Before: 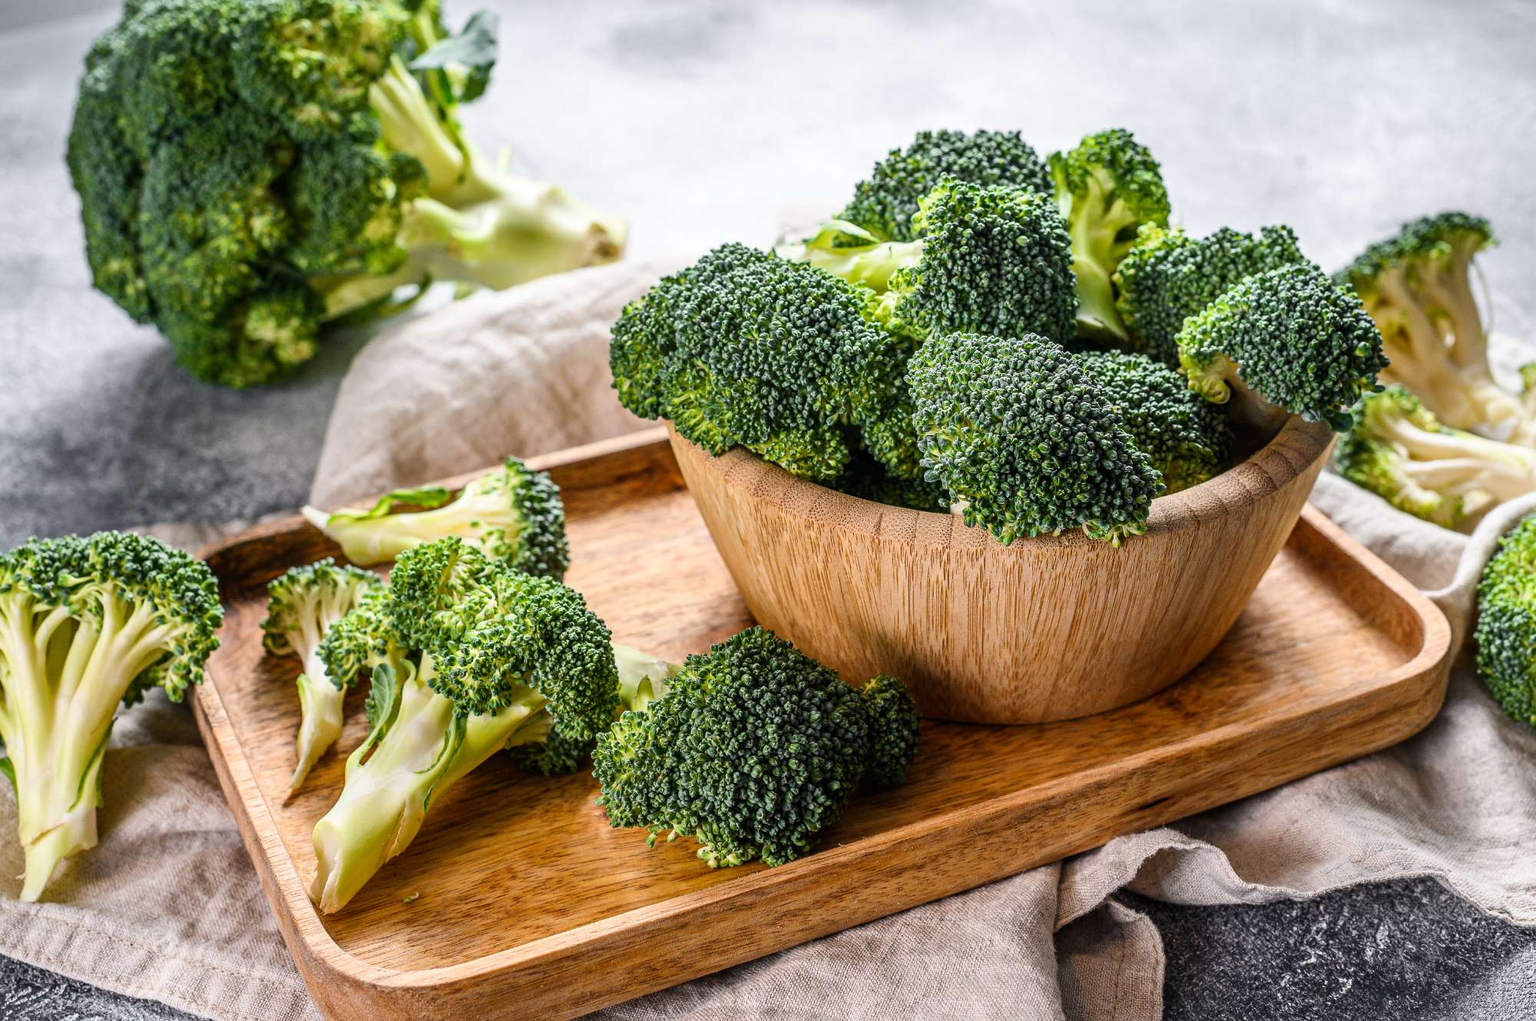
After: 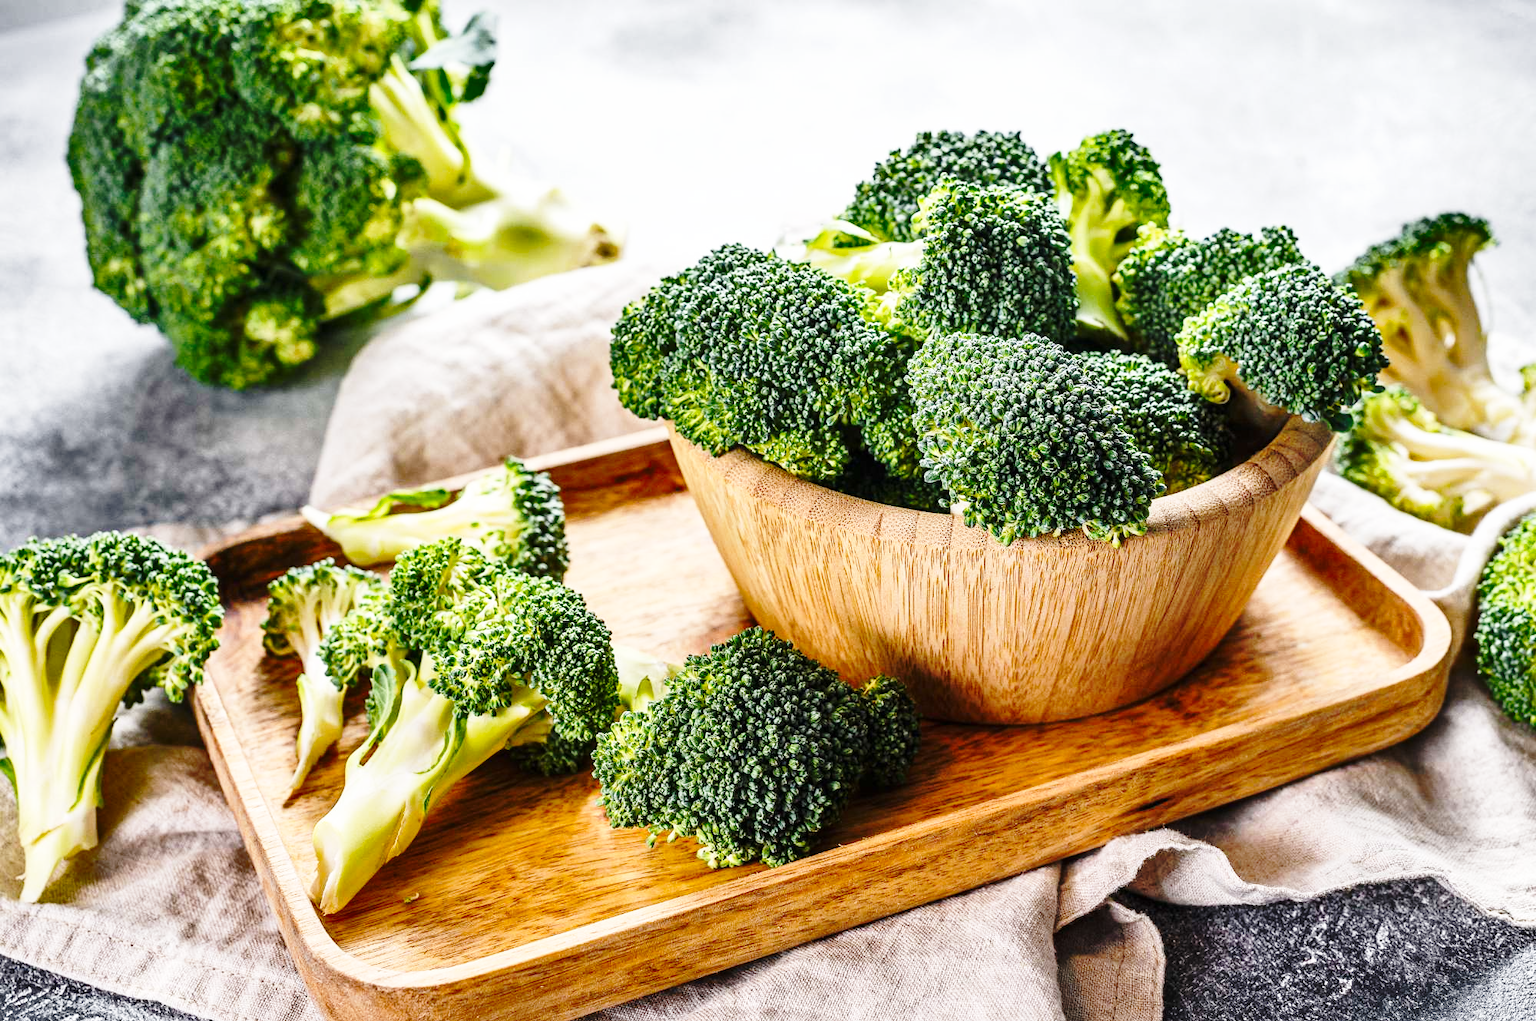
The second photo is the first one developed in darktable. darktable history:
shadows and highlights: low approximation 0.01, soften with gaussian
base curve: curves: ch0 [(0, 0) (0.032, 0.037) (0.105, 0.228) (0.435, 0.76) (0.856, 0.983) (1, 1)], preserve colors none
